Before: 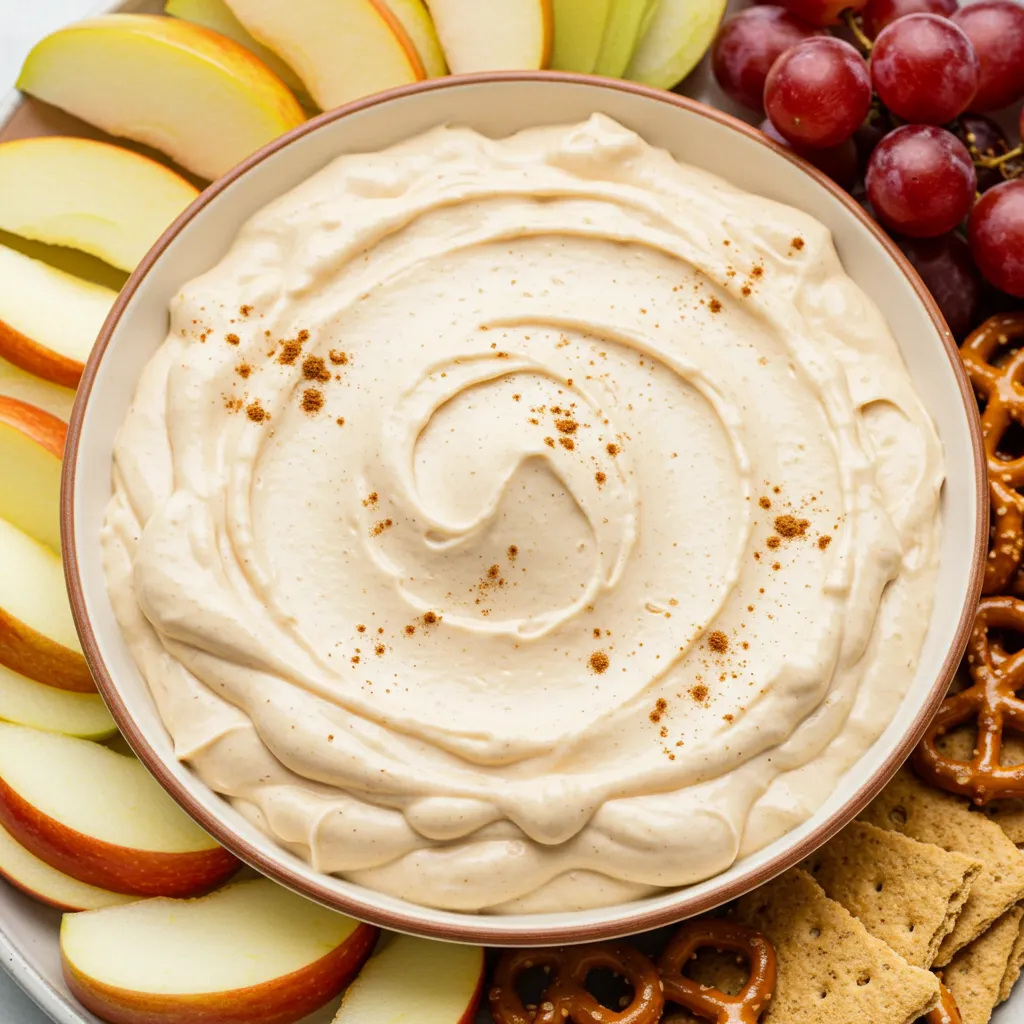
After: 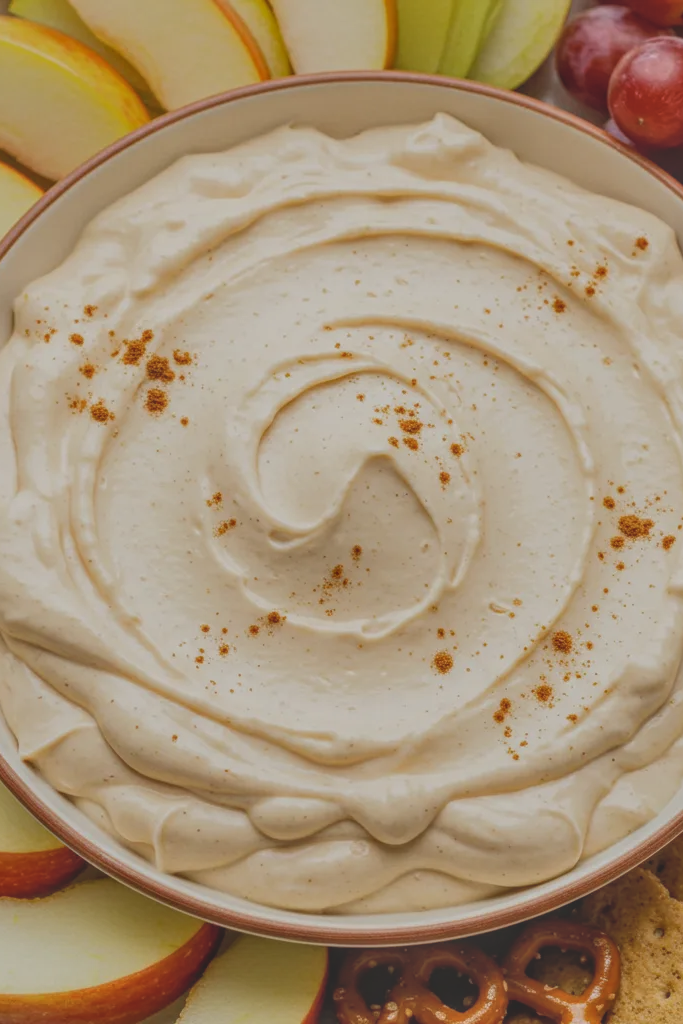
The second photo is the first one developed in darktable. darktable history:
local contrast: highlights 71%, shadows 15%, midtone range 0.194
crop and rotate: left 15.308%, right 17.989%
exposure: black level correction 0, exposure -0.817 EV, compensate exposure bias true, compensate highlight preservation false
